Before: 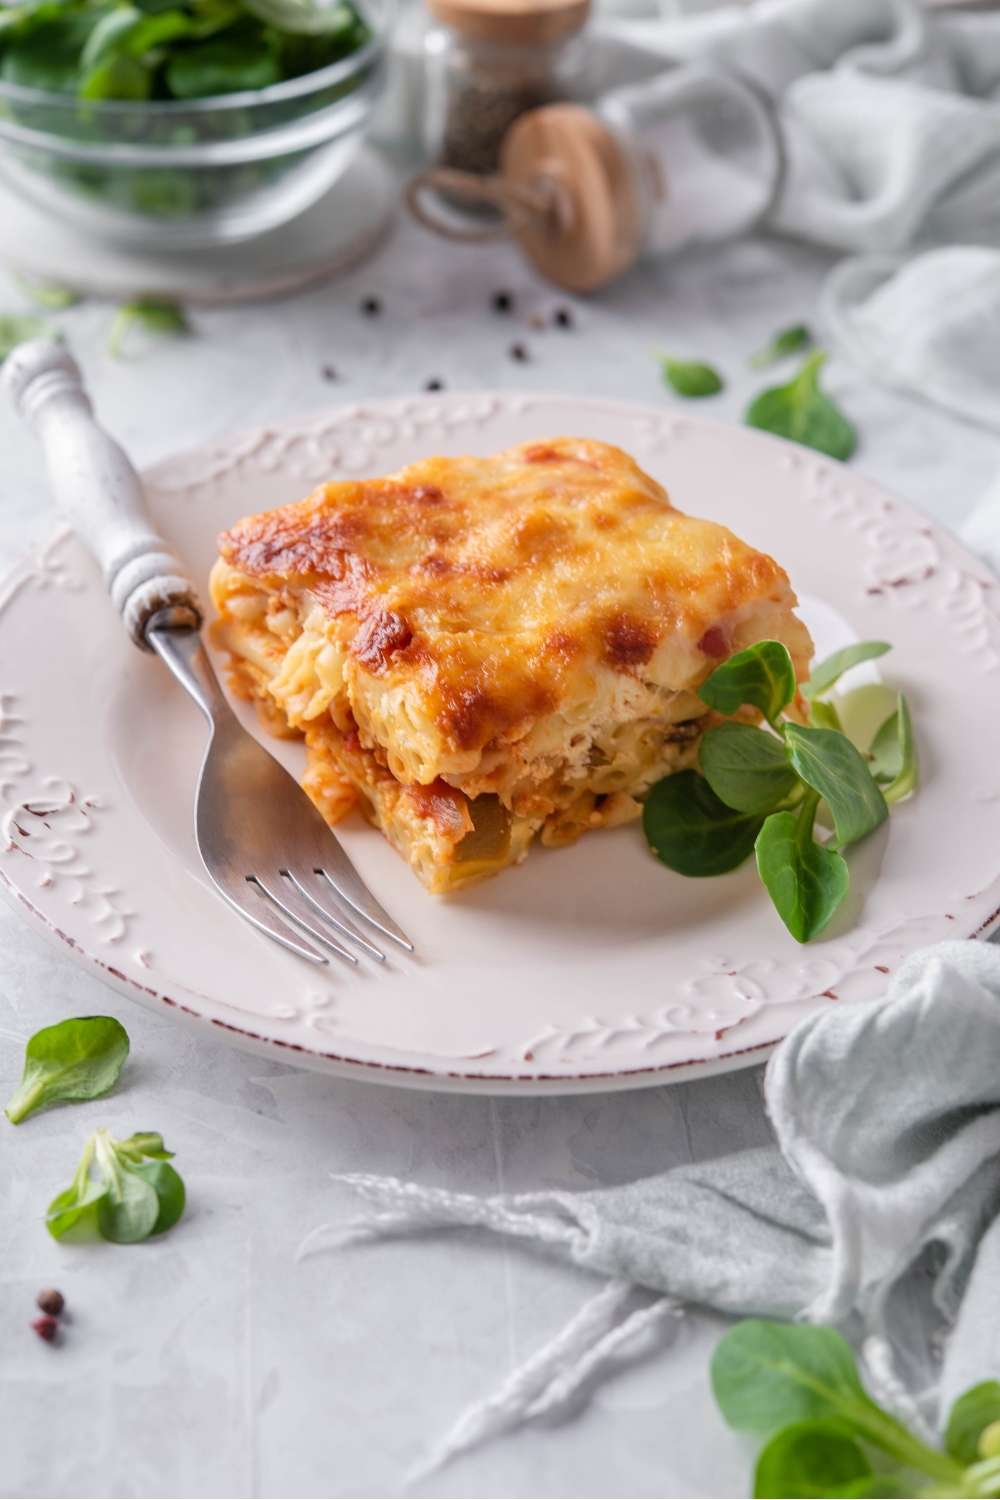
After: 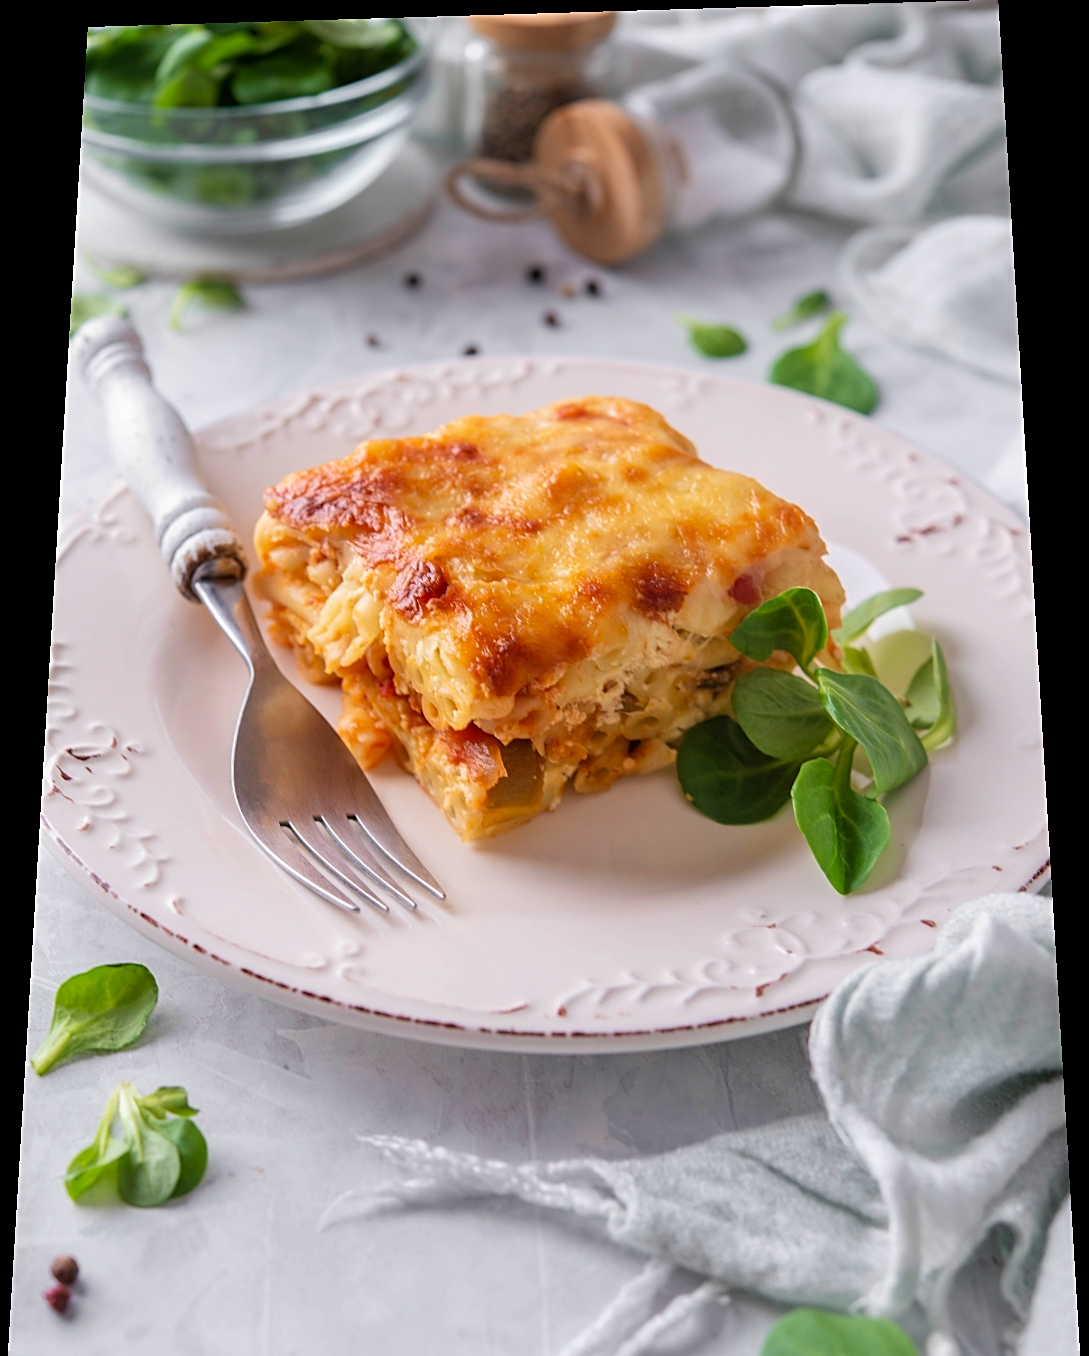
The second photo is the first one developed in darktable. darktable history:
crop and rotate: top 0%, bottom 11.49%
velvia: on, module defaults
sharpen: on, module defaults
vibrance: on, module defaults
rotate and perspective: rotation 0.128°, lens shift (vertical) -0.181, lens shift (horizontal) -0.044, shear 0.001, automatic cropping off
